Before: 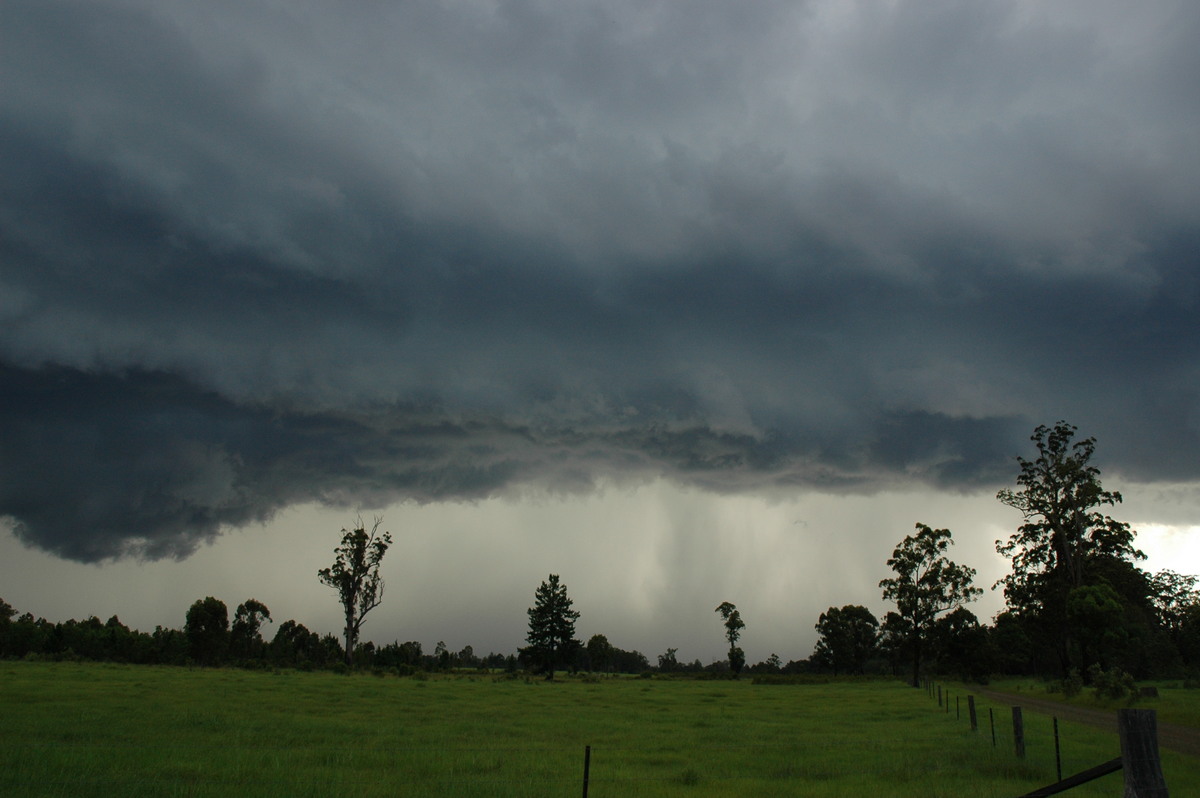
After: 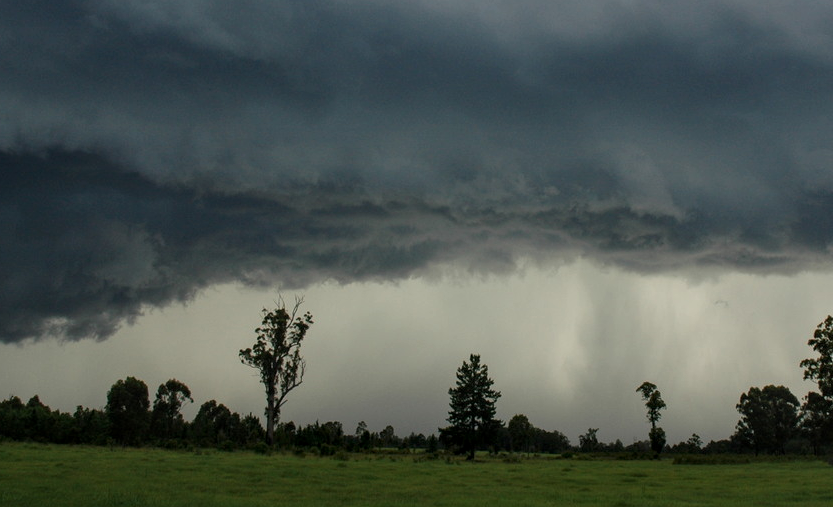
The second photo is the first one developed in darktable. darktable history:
crop: left 6.632%, top 27.662%, right 23.92%, bottom 8.77%
local contrast: on, module defaults
